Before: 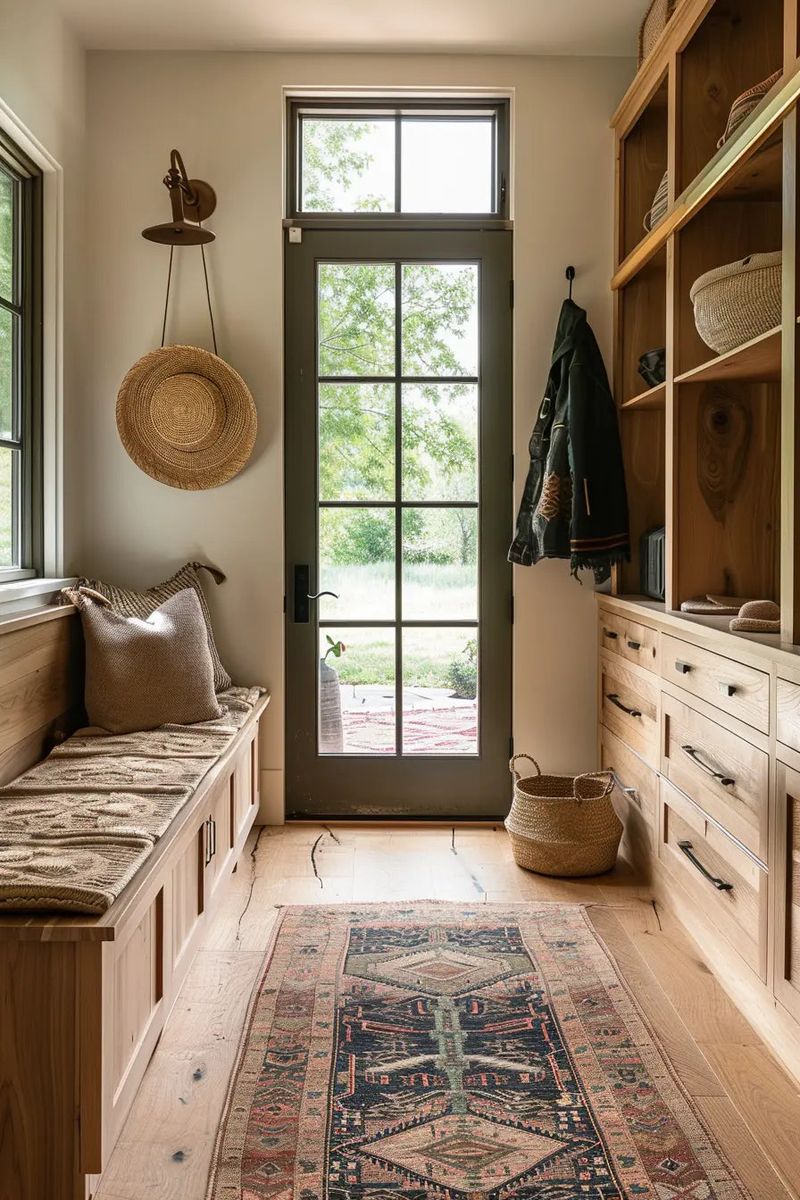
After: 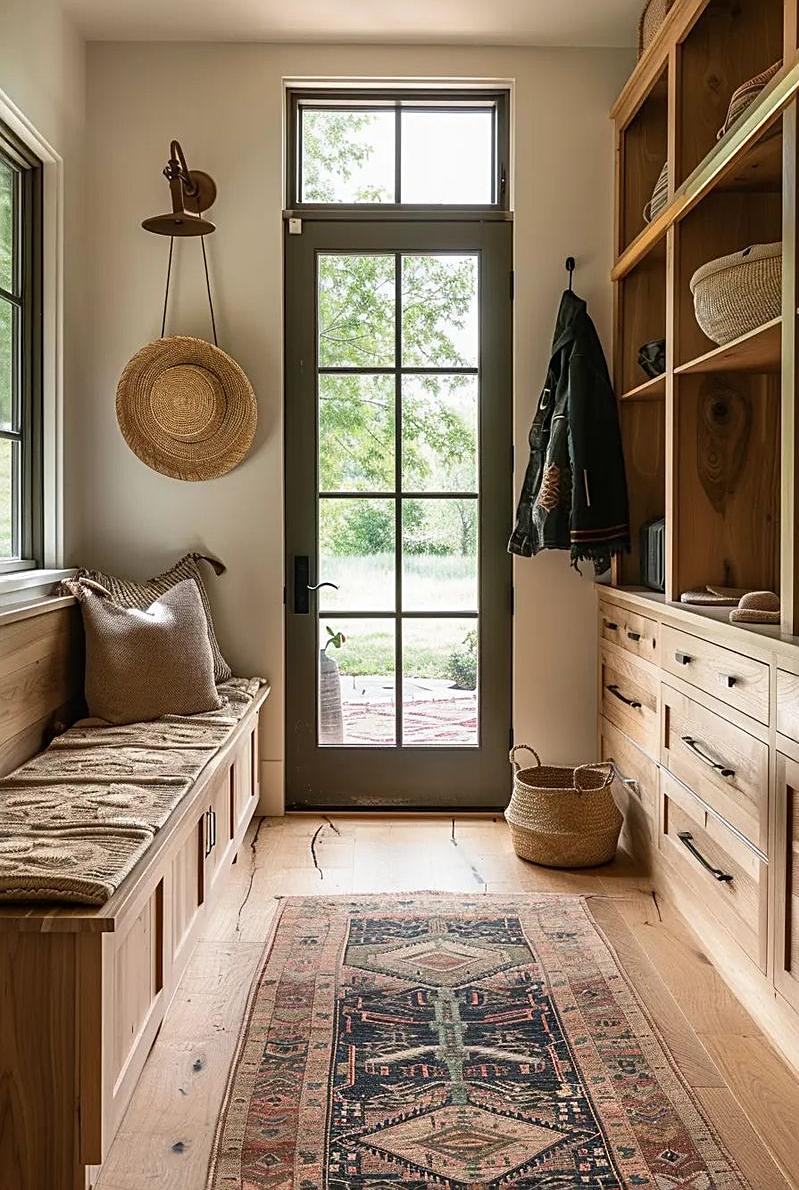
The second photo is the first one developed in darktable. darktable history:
sharpen: on, module defaults
crop: top 0.796%, right 0.09%
